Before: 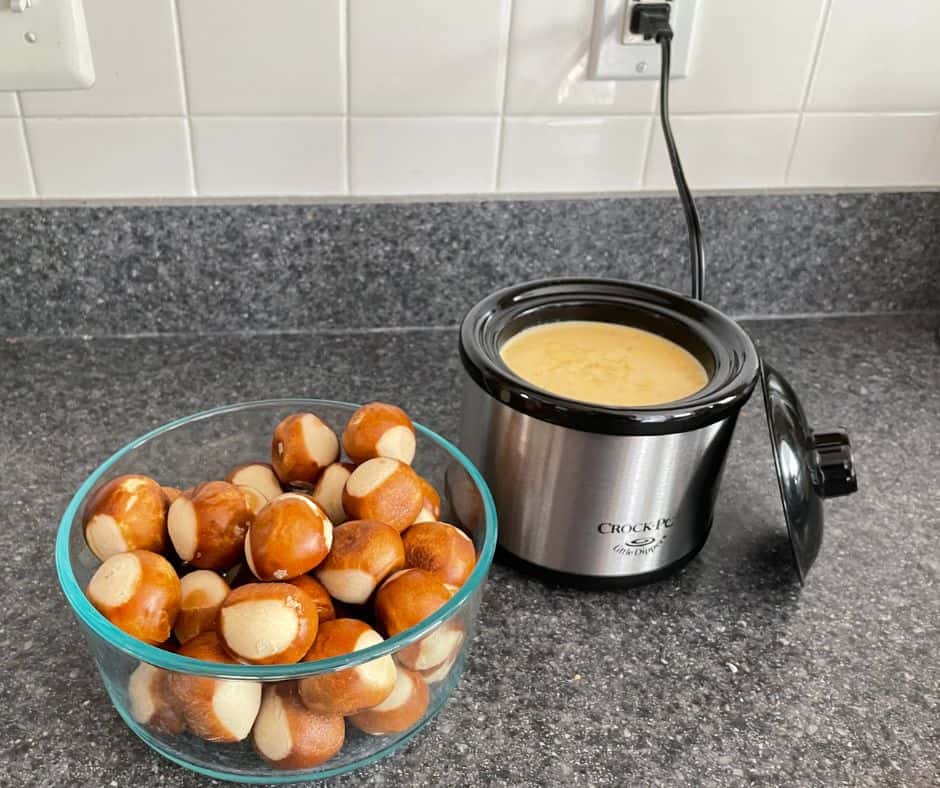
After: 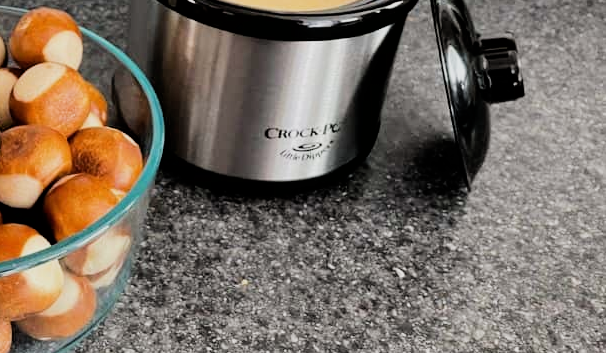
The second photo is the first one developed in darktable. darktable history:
filmic rgb: black relative exposure -5 EV, hardness 2.88, contrast 1.3, highlights saturation mix -30%
crop and rotate: left 35.509%, top 50.238%, bottom 4.934%
